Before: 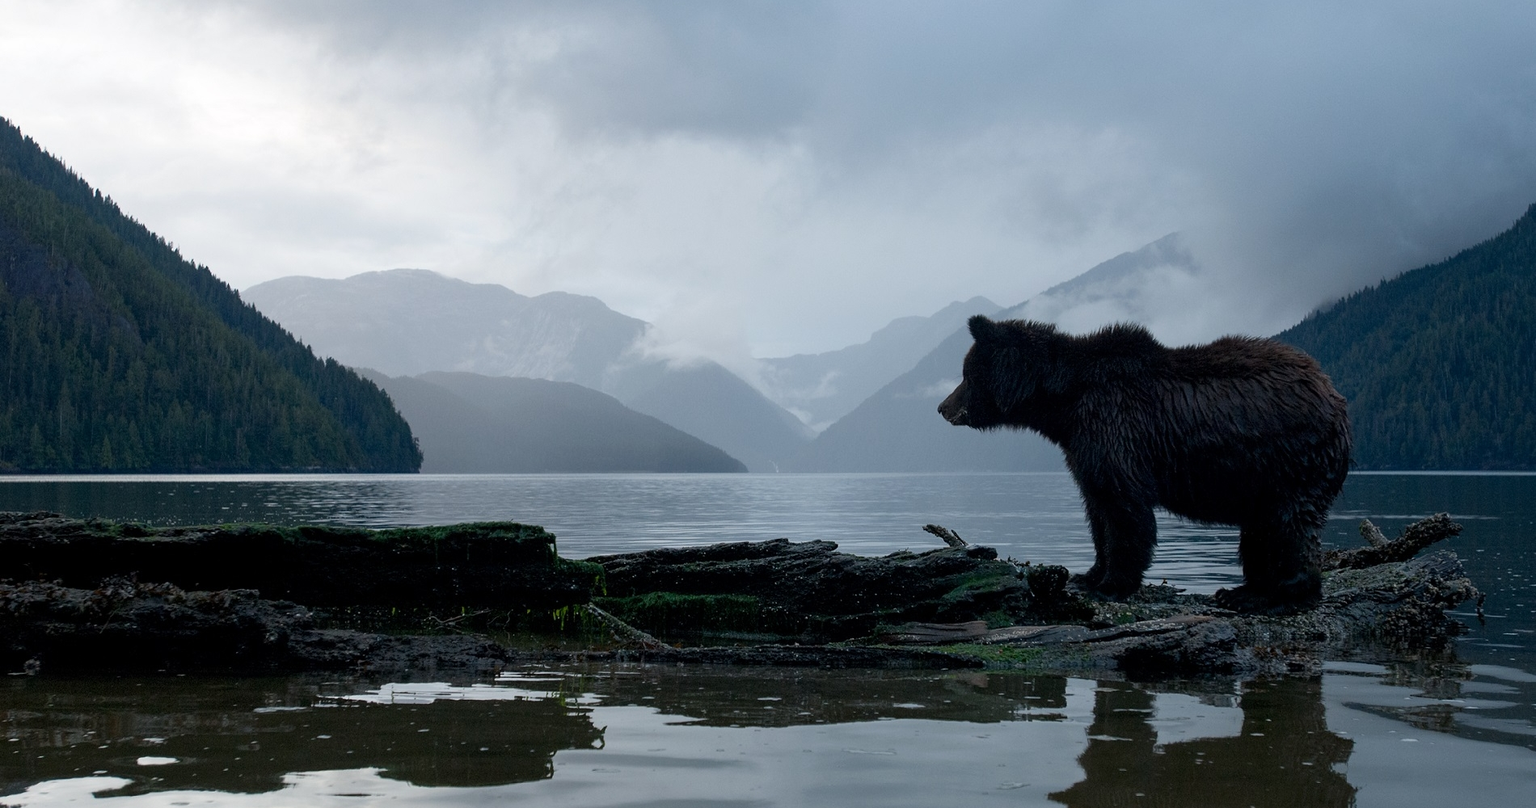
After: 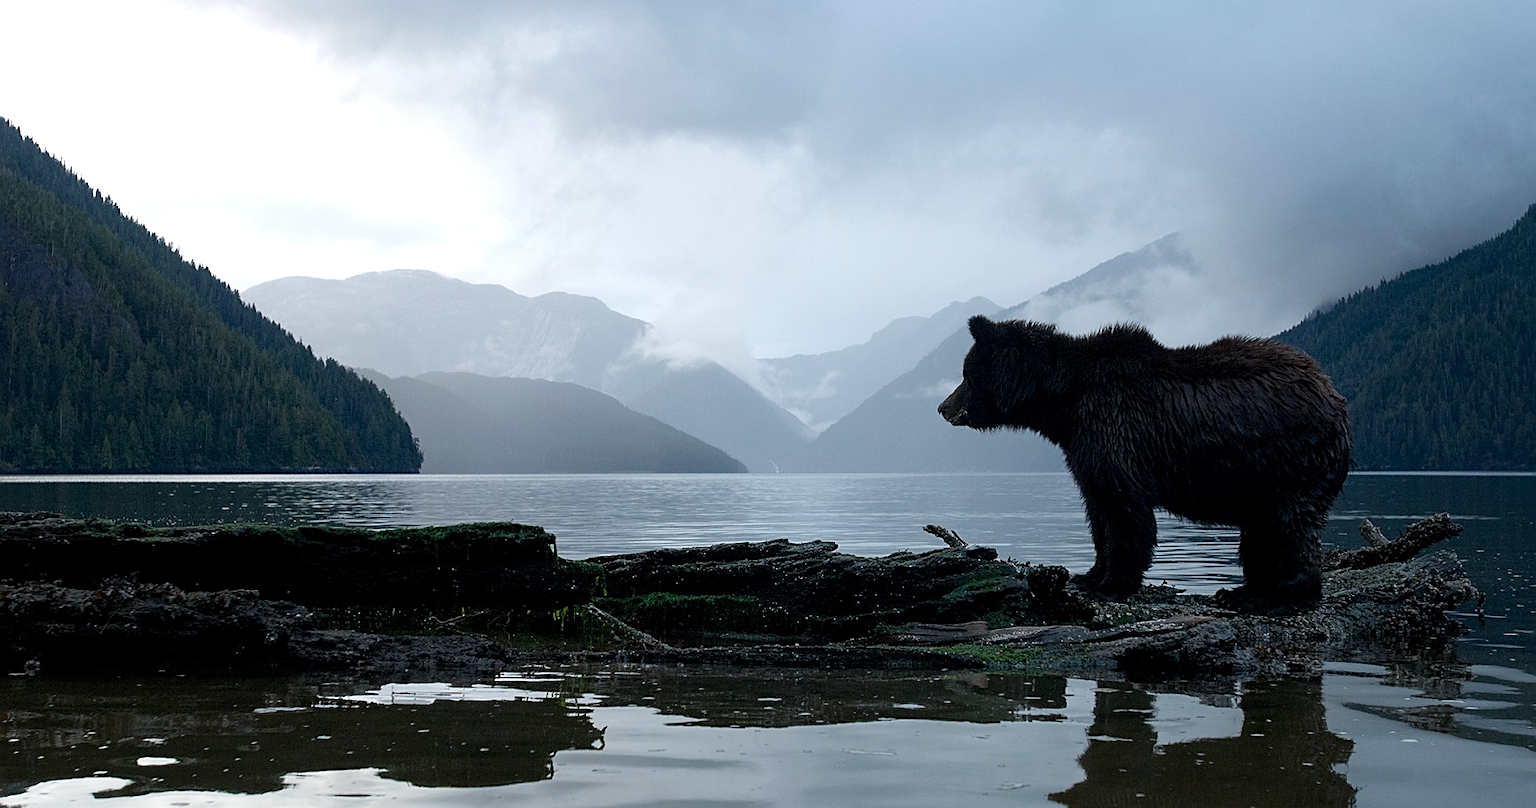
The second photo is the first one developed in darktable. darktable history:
sharpen: on, module defaults
tone equalizer: -8 EV -0.394 EV, -7 EV -0.358 EV, -6 EV -0.317 EV, -5 EV -0.215 EV, -3 EV 0.236 EV, -2 EV 0.331 EV, -1 EV 0.375 EV, +0 EV 0.388 EV, mask exposure compensation -0.506 EV
